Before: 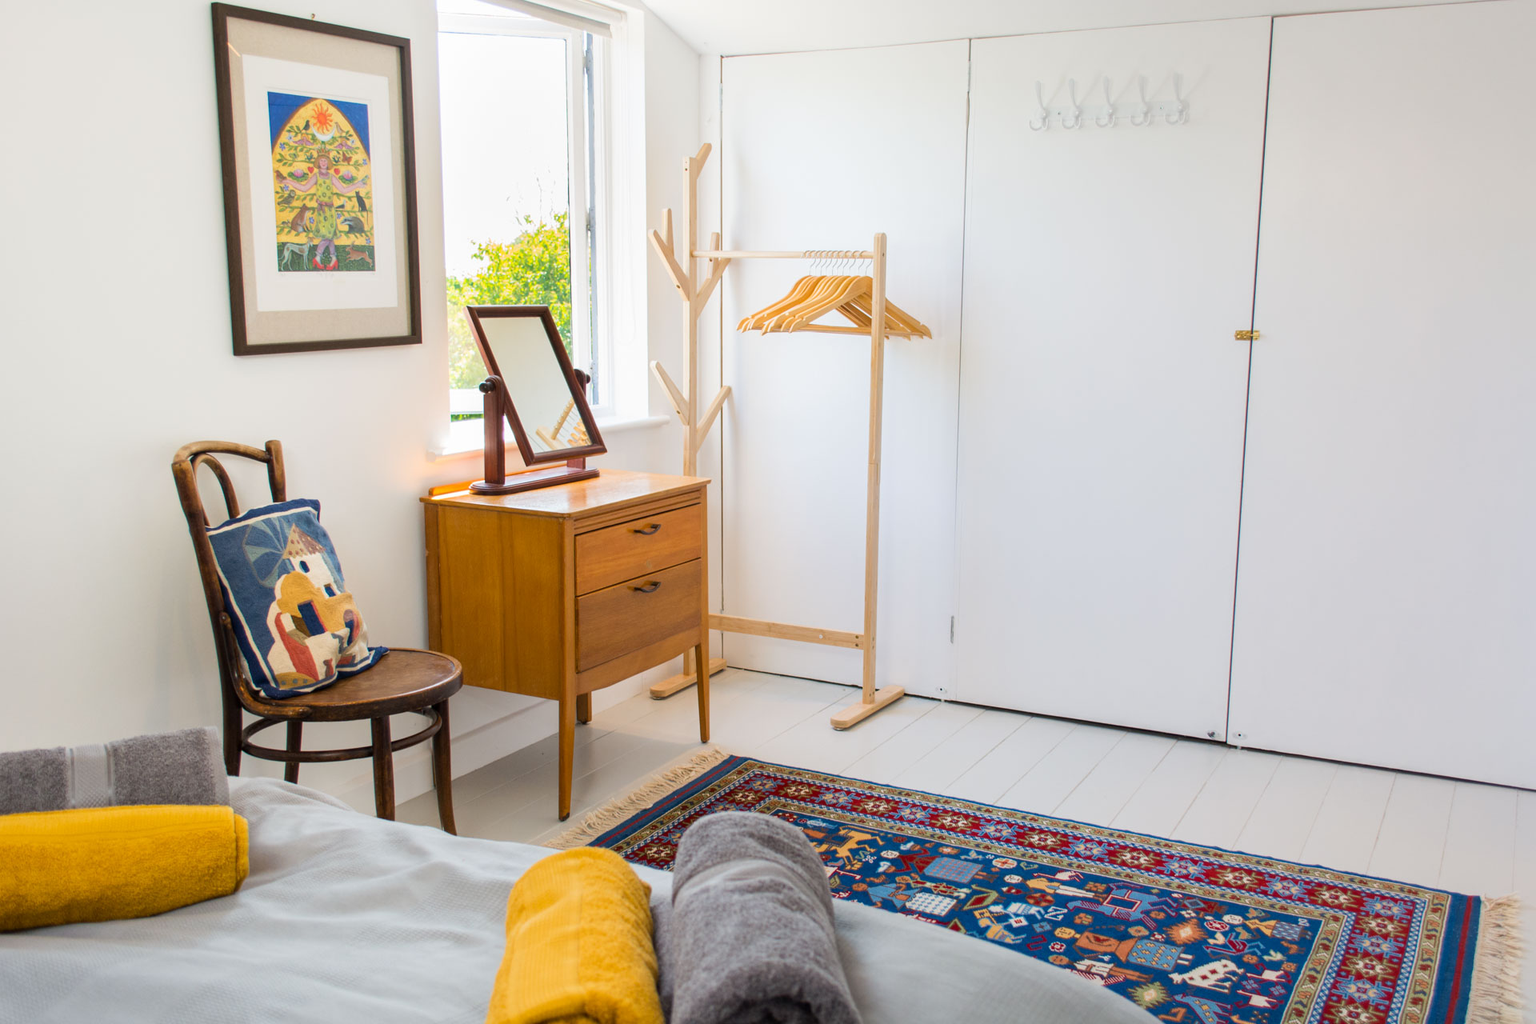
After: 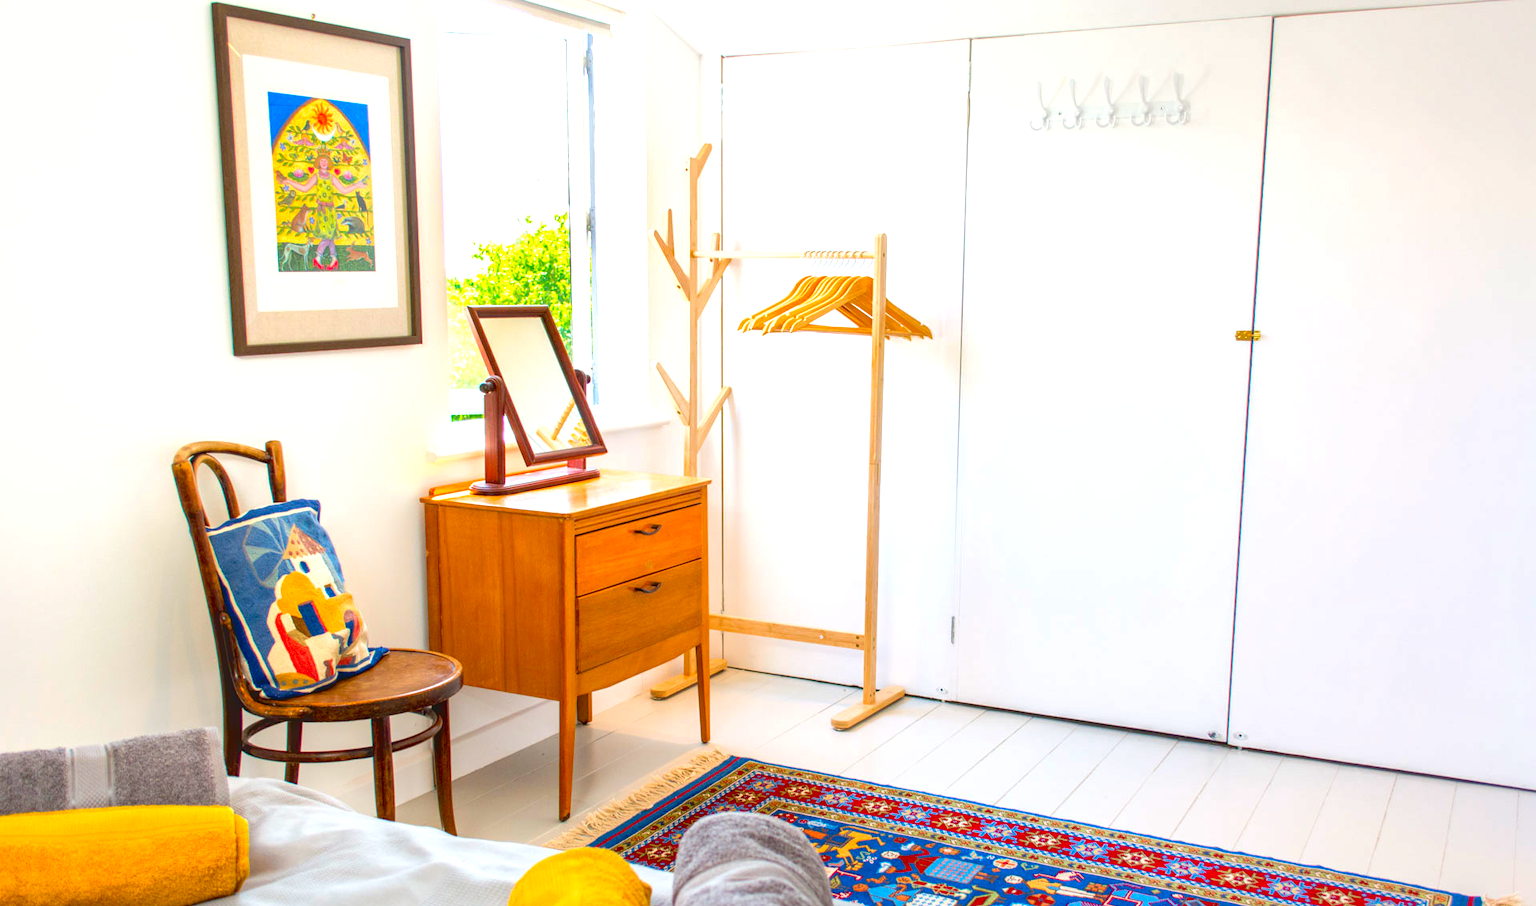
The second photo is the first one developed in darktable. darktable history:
contrast brightness saturation: contrast -0.19, saturation 0.19
exposure: black level correction 0.008, exposure 0.979 EV, compensate highlight preservation false
crop and rotate: top 0%, bottom 11.49%
shadows and highlights: shadows 62.66, white point adjustment 0.37, highlights -34.44, compress 83.82%
local contrast: on, module defaults
color contrast: green-magenta contrast 1.2, blue-yellow contrast 1.2
white balance: emerald 1
